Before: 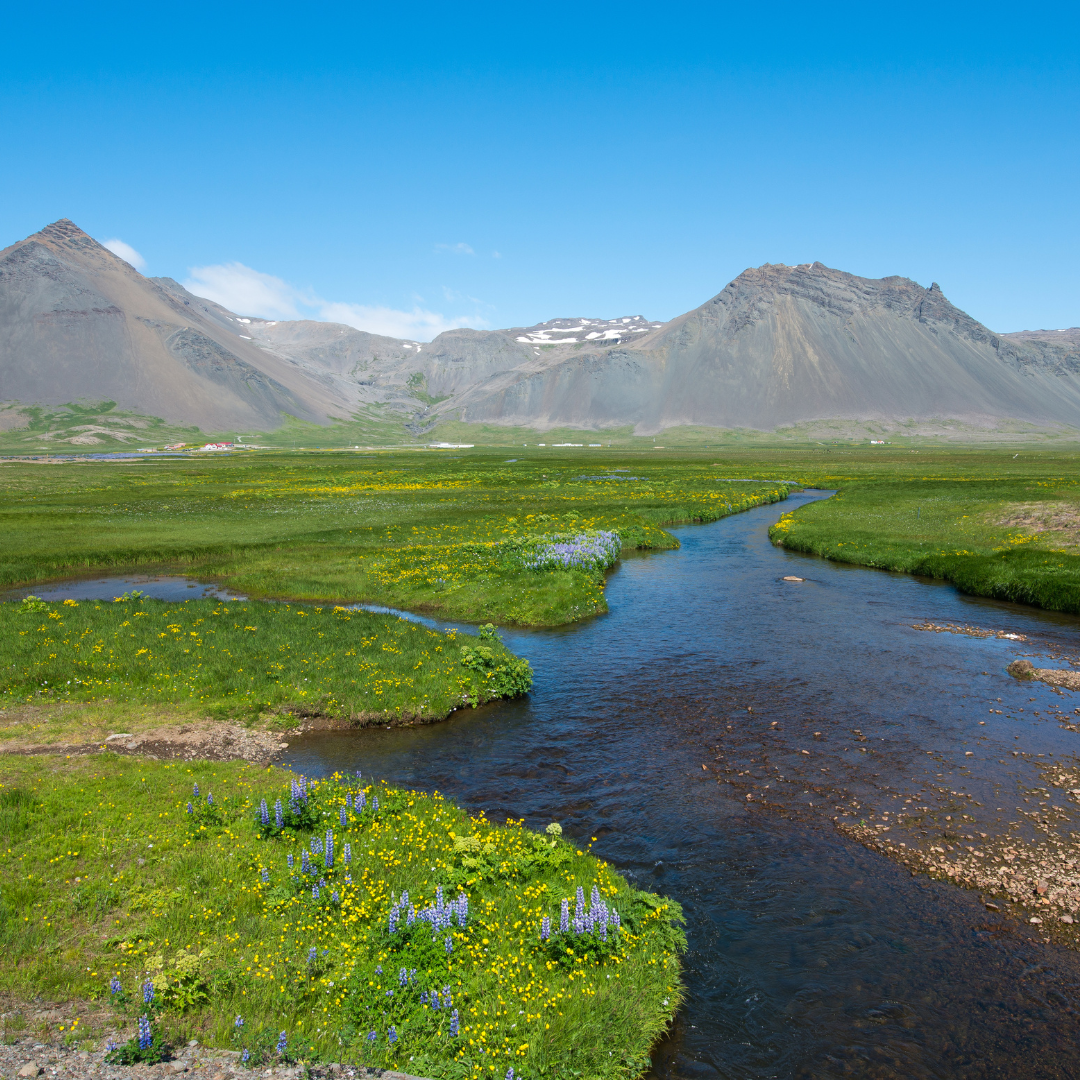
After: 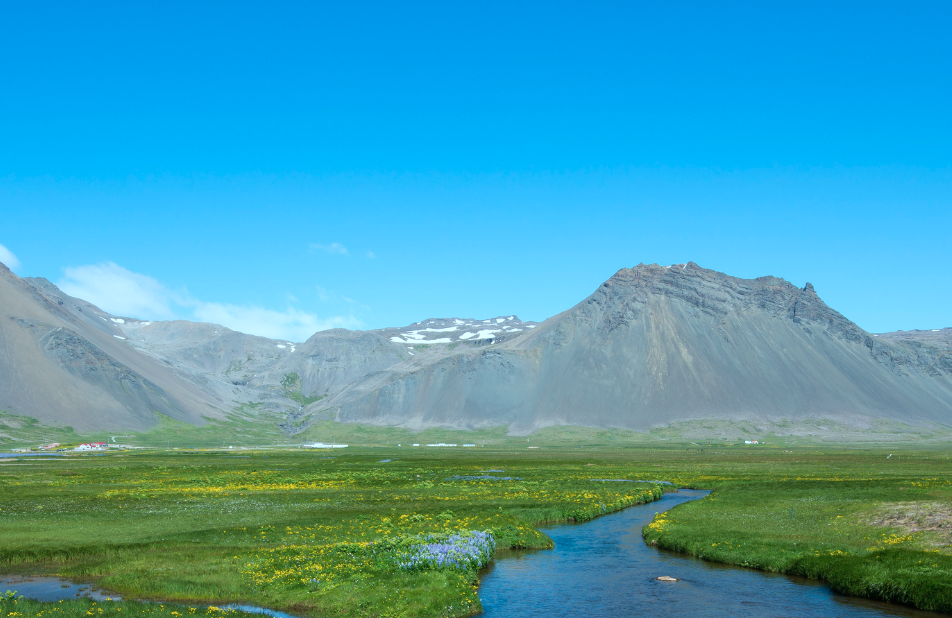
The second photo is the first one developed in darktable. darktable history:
white balance: emerald 1
crop and rotate: left 11.812%, bottom 42.776%
color correction: highlights a* -10.04, highlights b* -10.37
